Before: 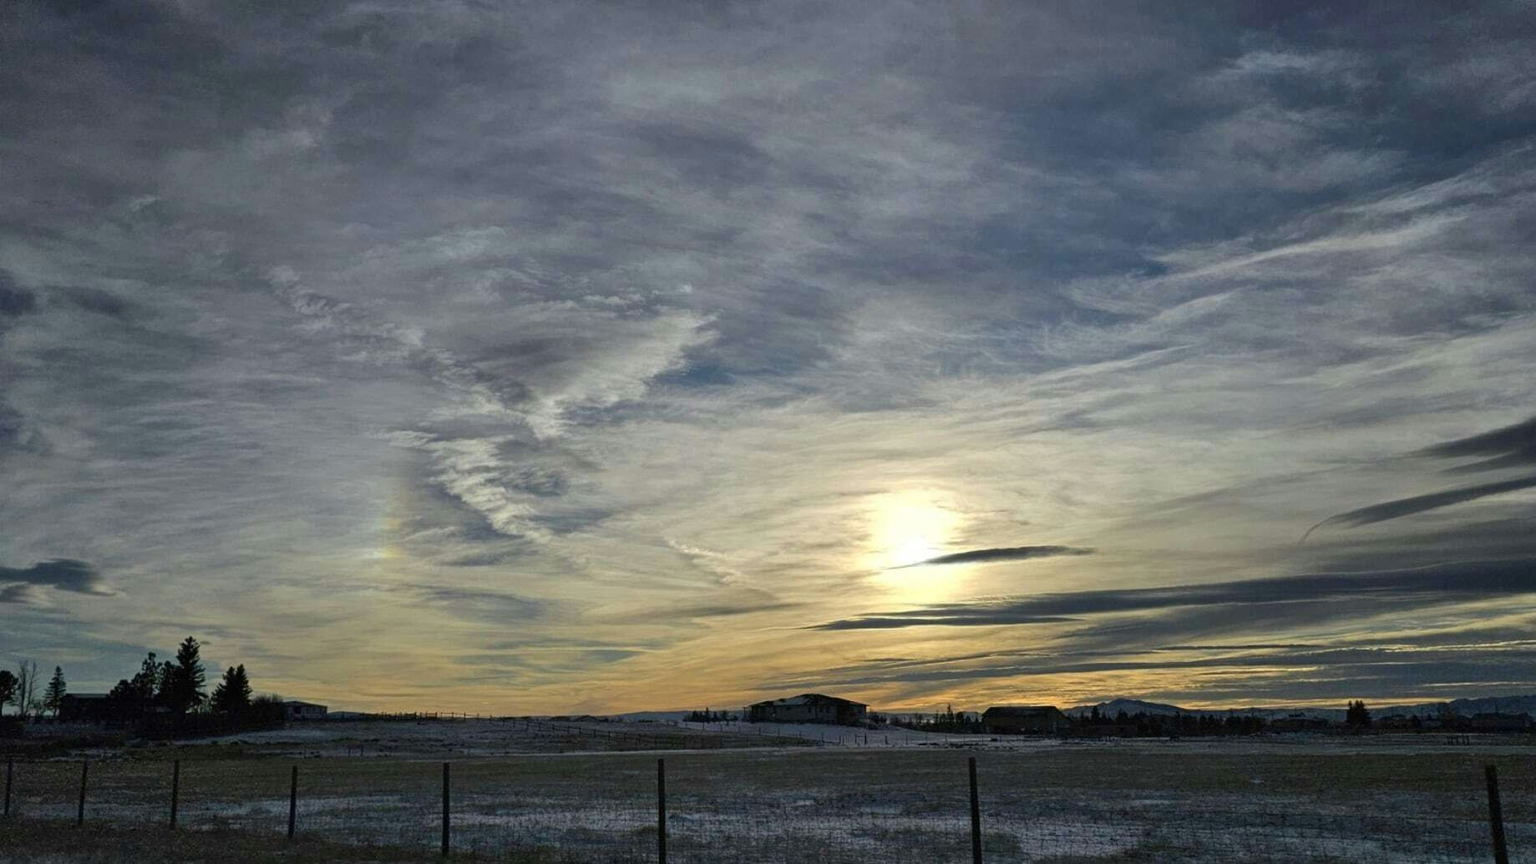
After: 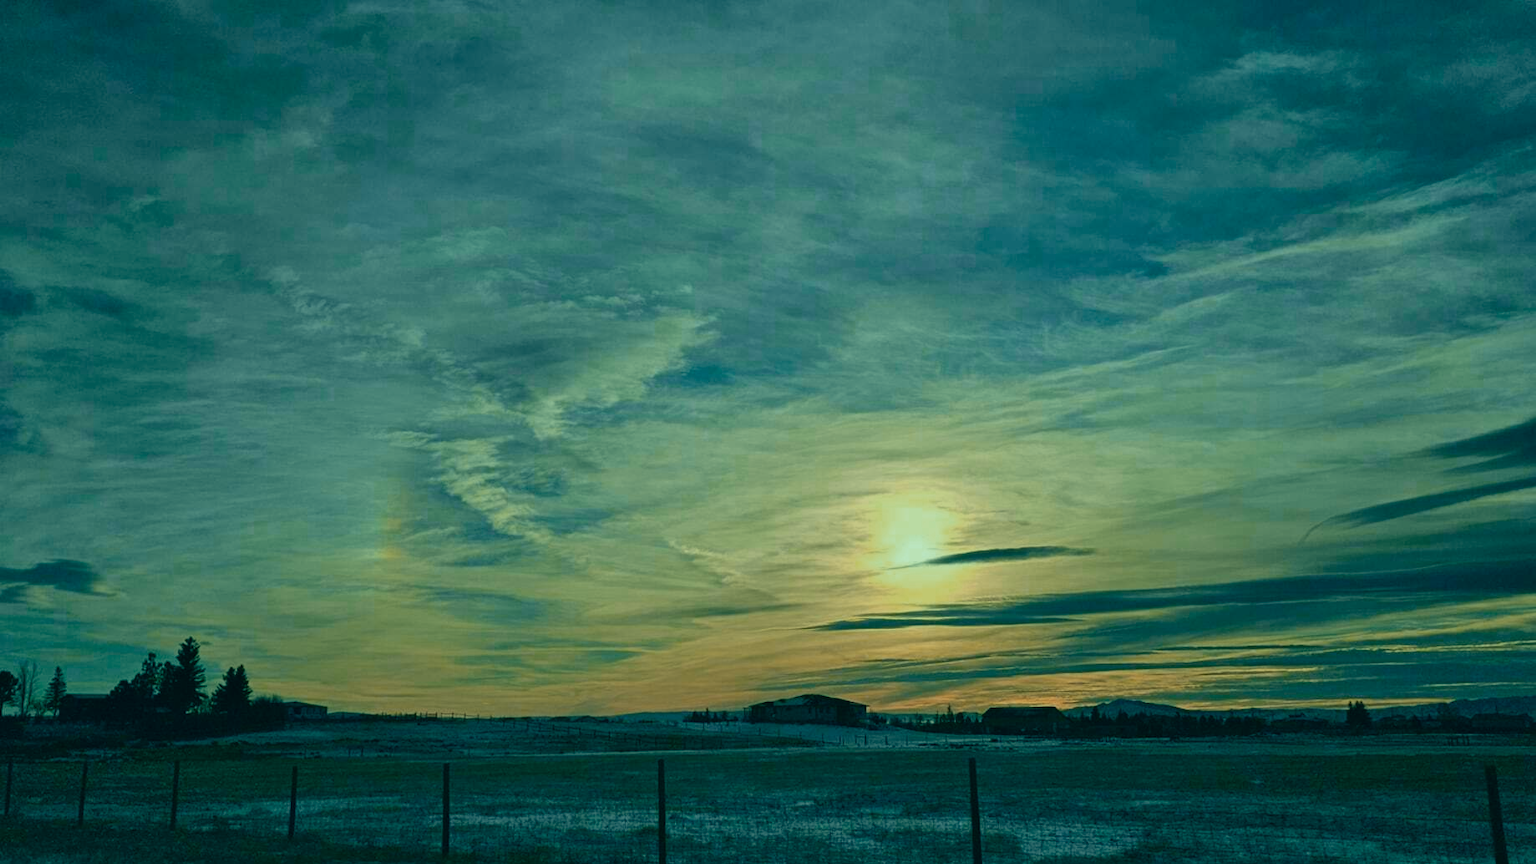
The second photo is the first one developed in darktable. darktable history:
color correction: highlights a* -19.99, highlights b* 9.79, shadows a* -19.64, shadows b* -11.25
color zones: curves: ch0 [(0, 0.299) (0.25, 0.383) (0.456, 0.352) (0.736, 0.571)]; ch1 [(0, 0.63) (0.151, 0.568) (0.254, 0.416) (0.47, 0.558) (0.732, 0.37) (0.909, 0.492)]; ch2 [(0.004, 0.604) (0.158, 0.443) (0.257, 0.403) (0.761, 0.468)]
